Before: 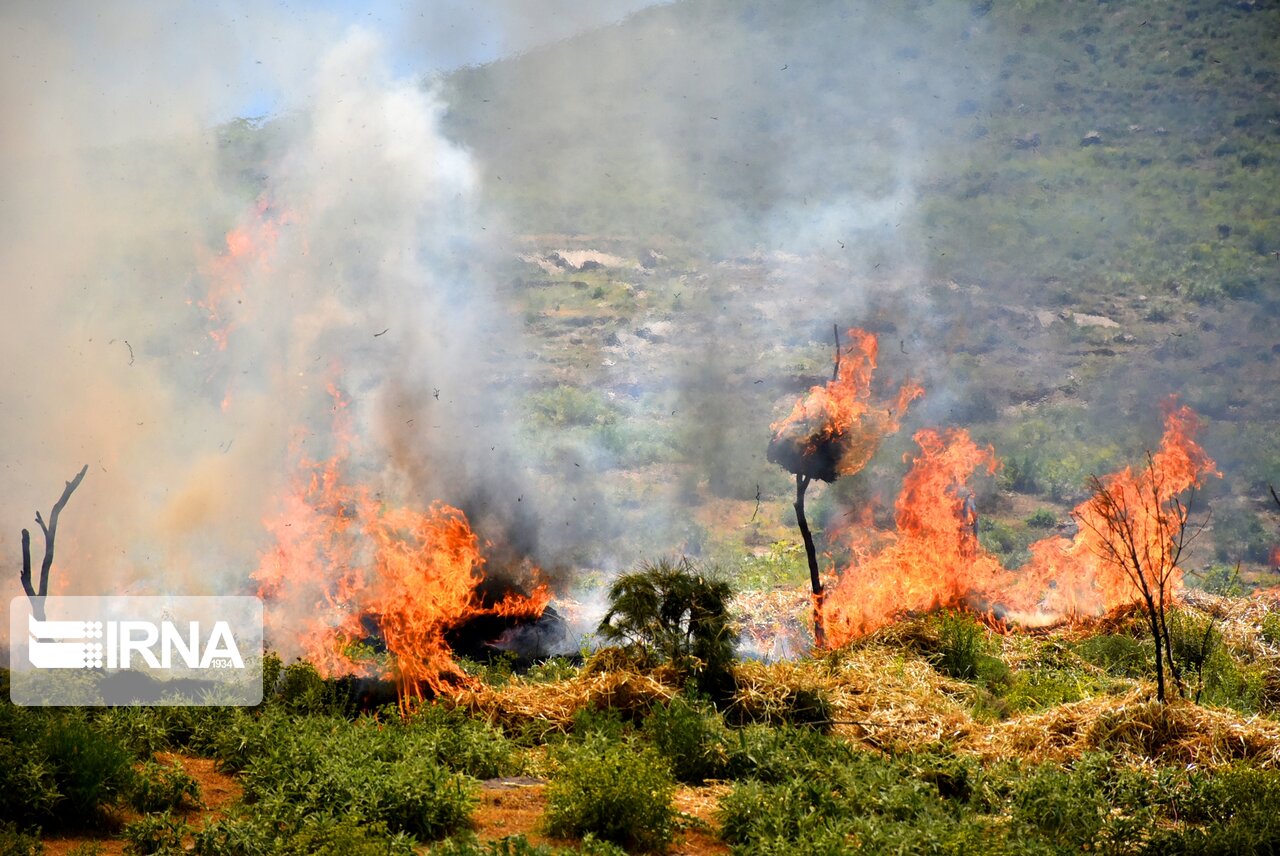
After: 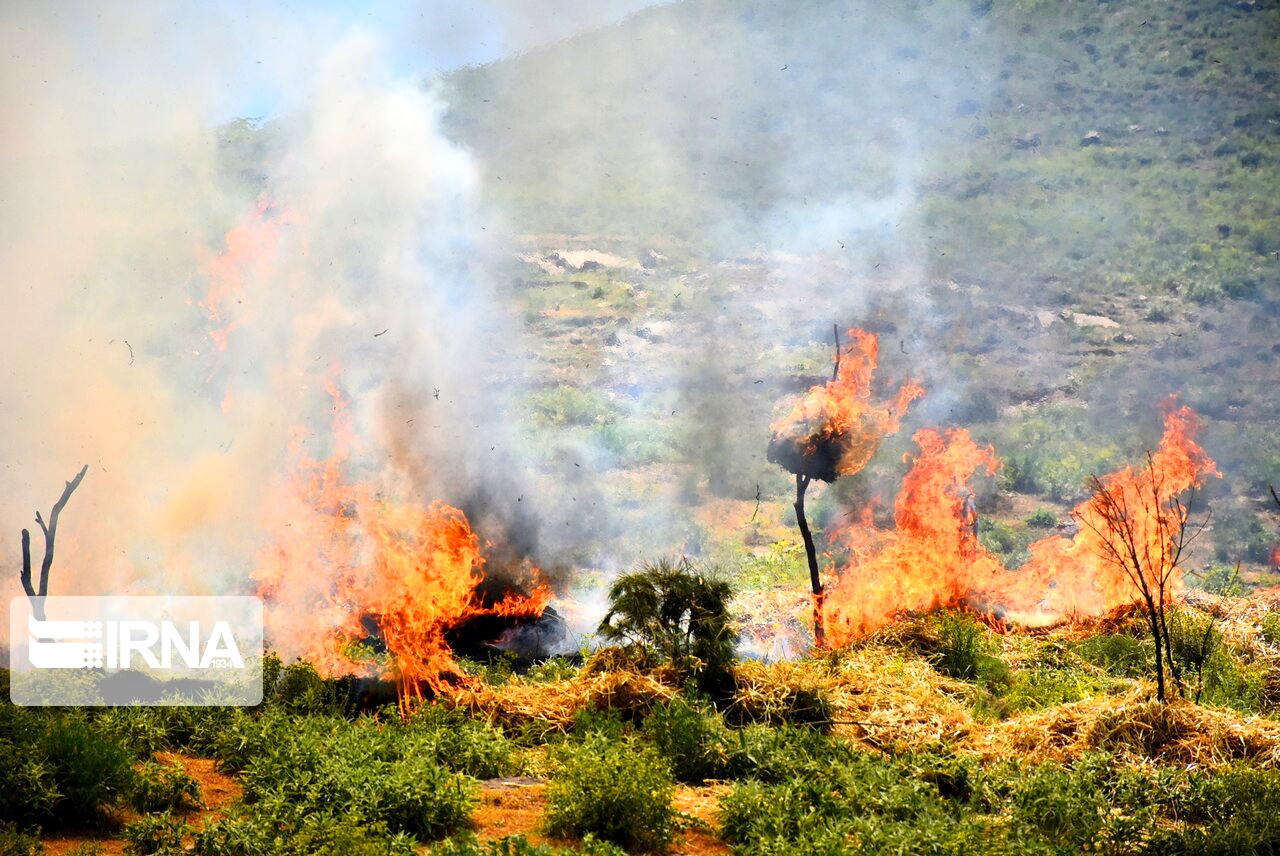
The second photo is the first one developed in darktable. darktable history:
contrast brightness saturation: contrast 0.2, brightness 0.16, saturation 0.22
local contrast: mode bilateral grid, contrast 20, coarseness 50, detail 120%, midtone range 0.2
